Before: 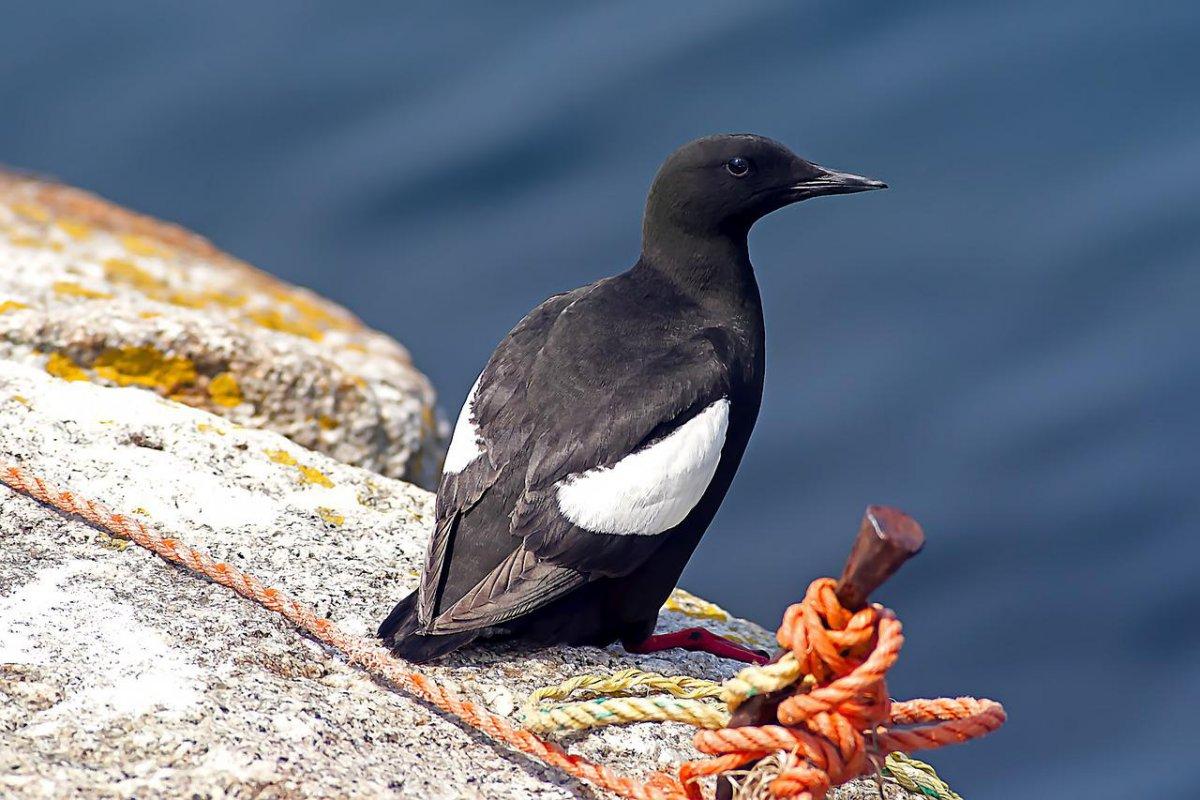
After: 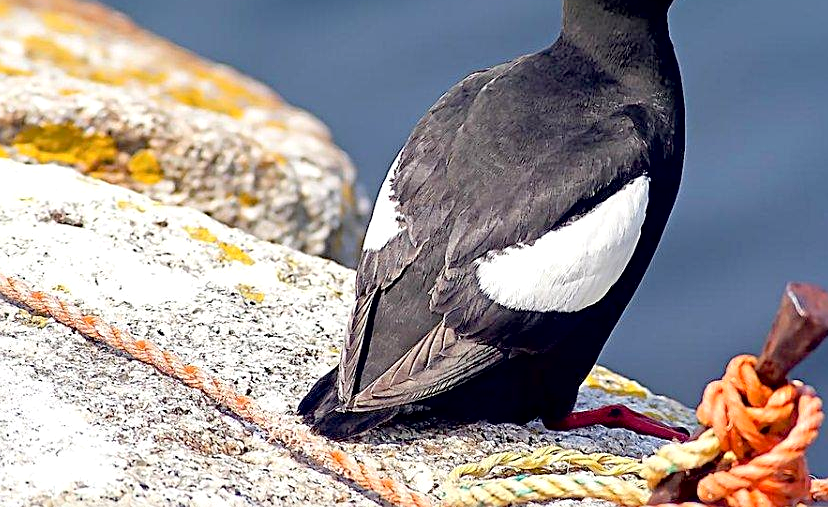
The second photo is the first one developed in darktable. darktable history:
sharpen: radius 2.218, amount 0.385, threshold 0.204
contrast brightness saturation: brightness 0.141
crop: left 6.679%, top 27.899%, right 24.262%, bottom 8.602%
exposure: black level correction 0.009, exposure 0.108 EV, compensate exposure bias true, compensate highlight preservation false
